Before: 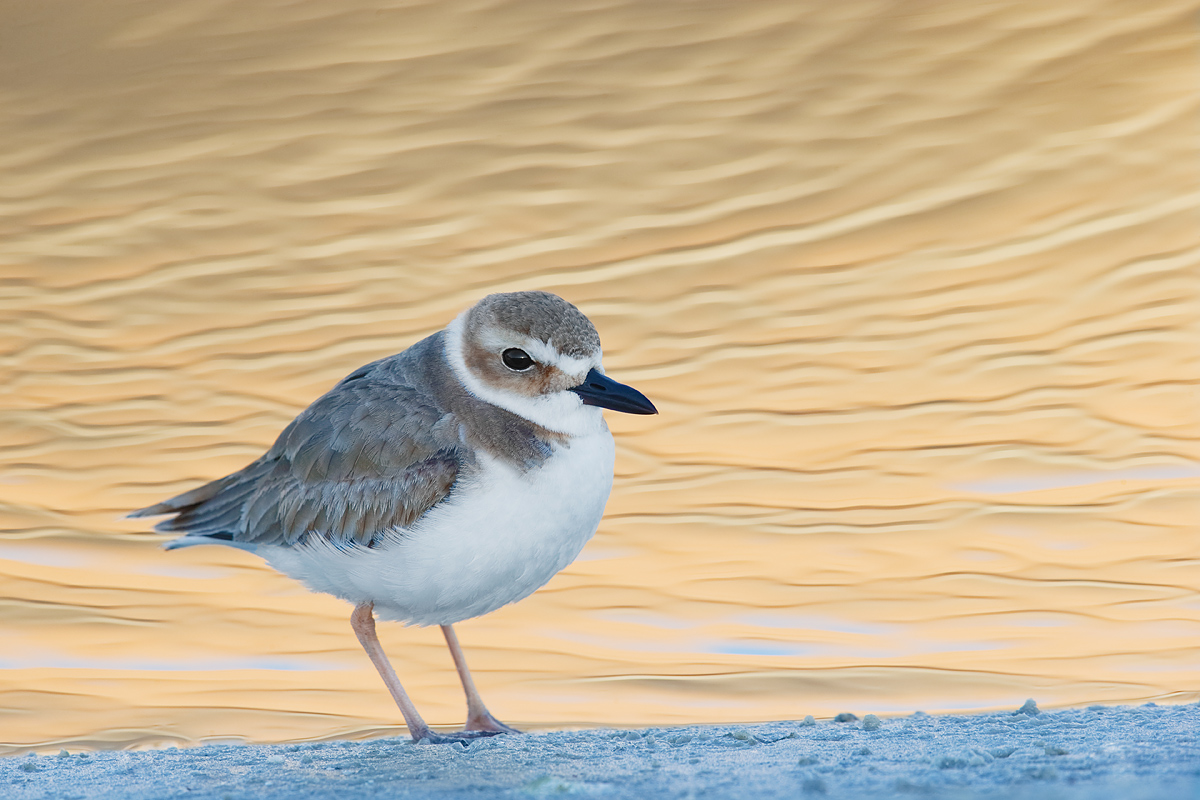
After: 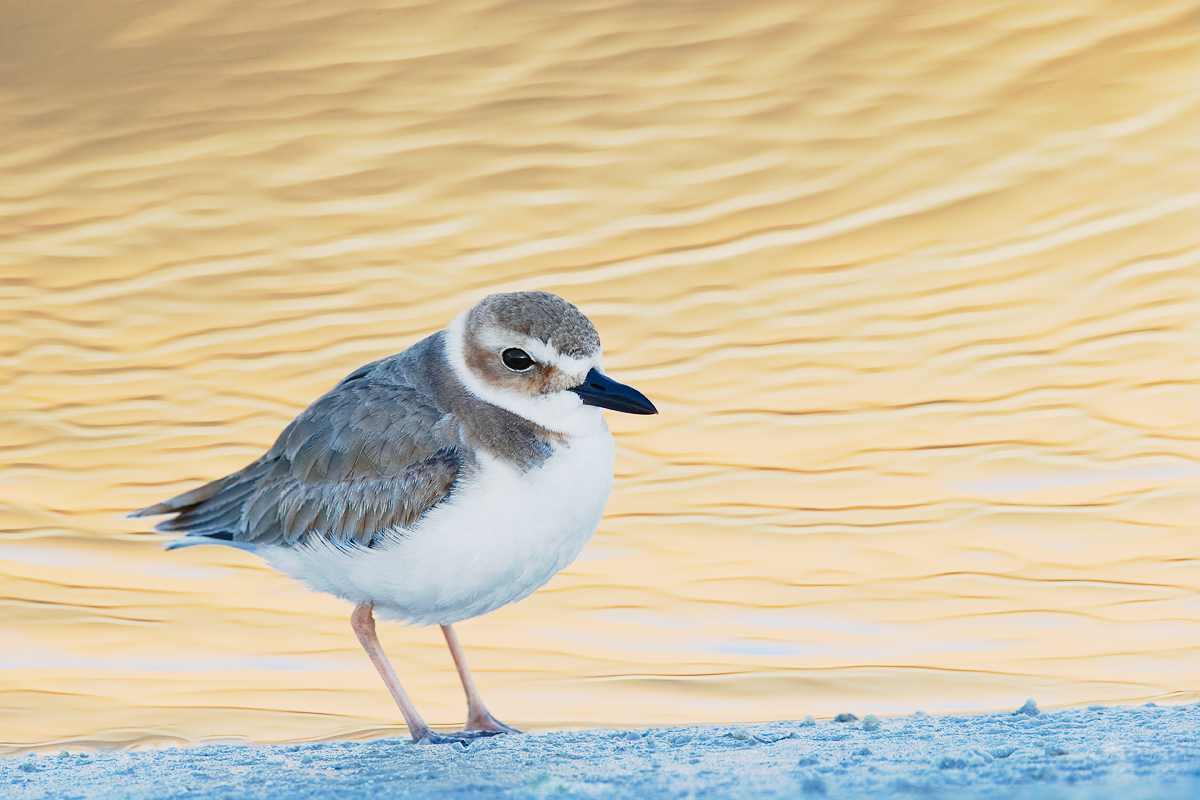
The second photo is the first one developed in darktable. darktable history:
tone curve: curves: ch0 [(0, 0.006) (0.037, 0.022) (0.123, 0.105) (0.19, 0.173) (0.277, 0.279) (0.474, 0.517) (0.597, 0.662) (0.687, 0.774) (0.855, 0.891) (1, 0.982)]; ch1 [(0, 0) (0.243, 0.245) (0.422, 0.415) (0.493, 0.498) (0.508, 0.503) (0.531, 0.55) (0.551, 0.582) (0.626, 0.672) (0.694, 0.732) (1, 1)]; ch2 [(0, 0) (0.249, 0.216) (0.356, 0.329) (0.424, 0.442) (0.476, 0.477) (0.498, 0.503) (0.517, 0.524) (0.532, 0.547) (0.562, 0.592) (0.614, 0.657) (0.706, 0.748) (0.808, 0.809) (0.991, 0.968)], preserve colors none
